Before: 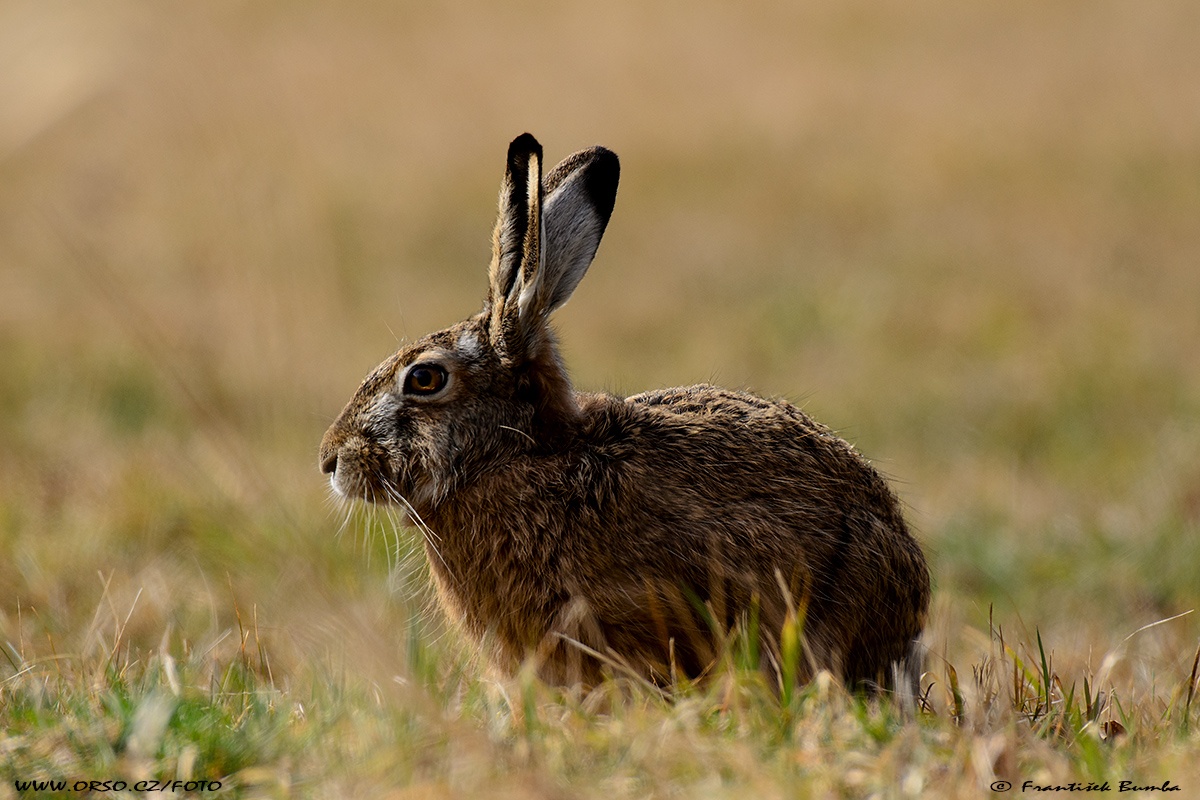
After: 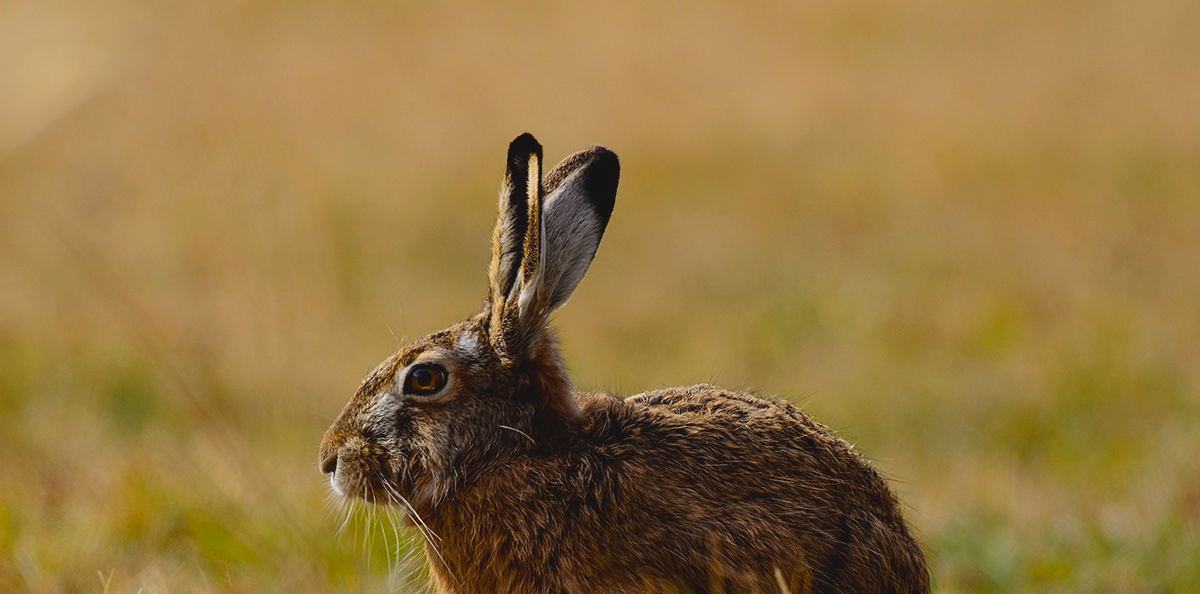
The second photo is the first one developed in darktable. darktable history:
crop: bottom 24.985%
color balance rgb: shadows lift › chroma 1.029%, shadows lift › hue 28.54°, global offset › luminance 0.492%, global offset › hue 169.64°, perceptual saturation grading › global saturation 30.813%, contrast -9.886%
